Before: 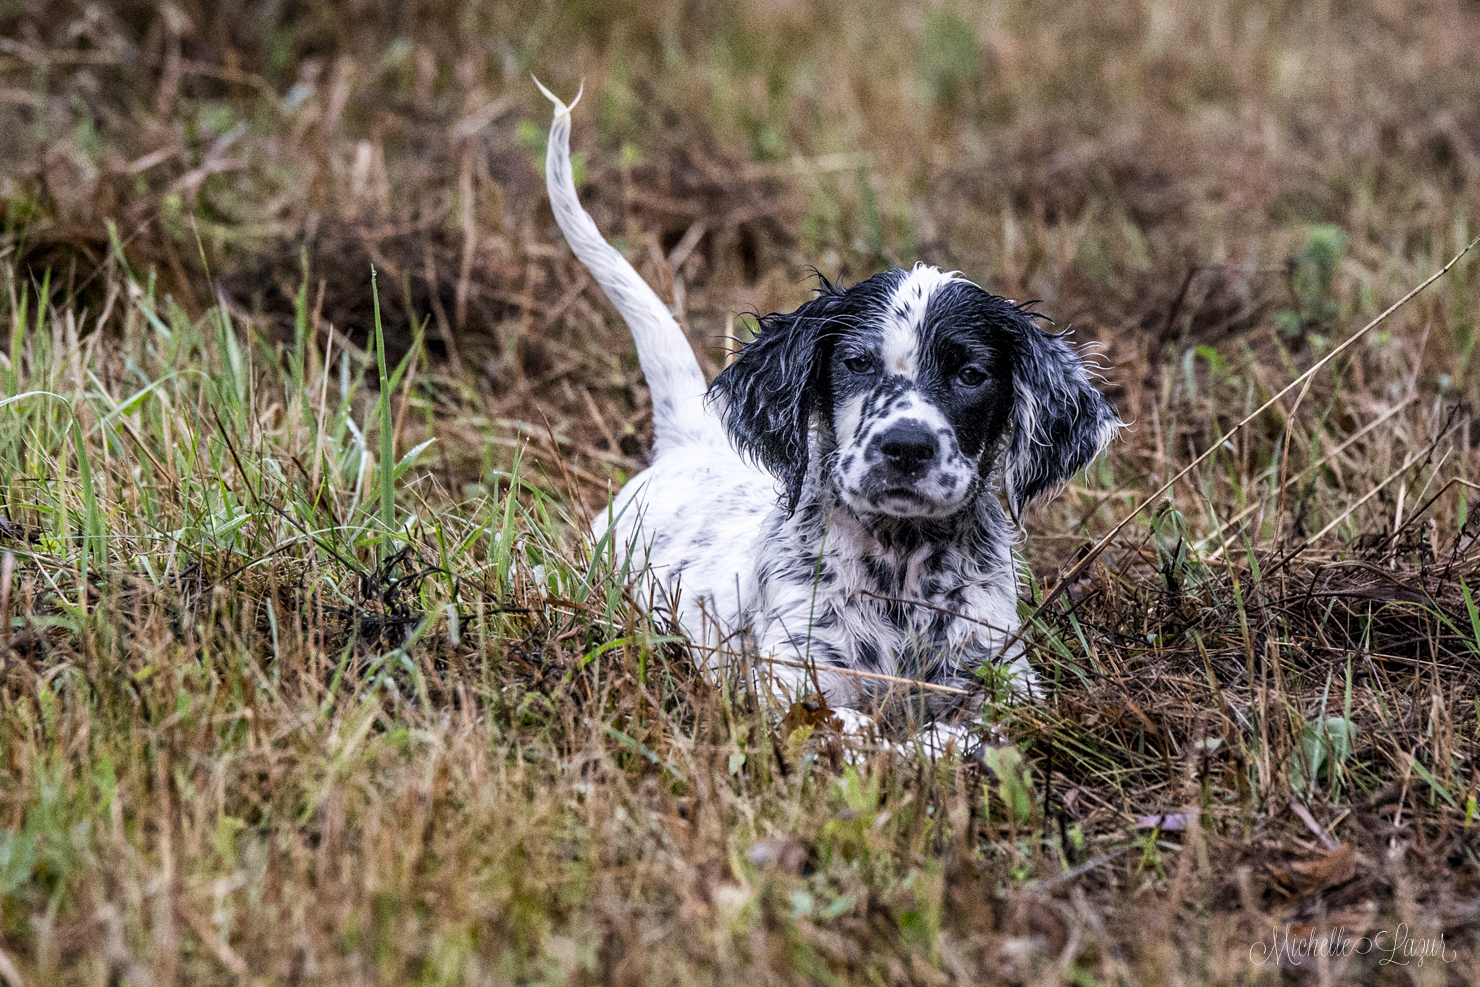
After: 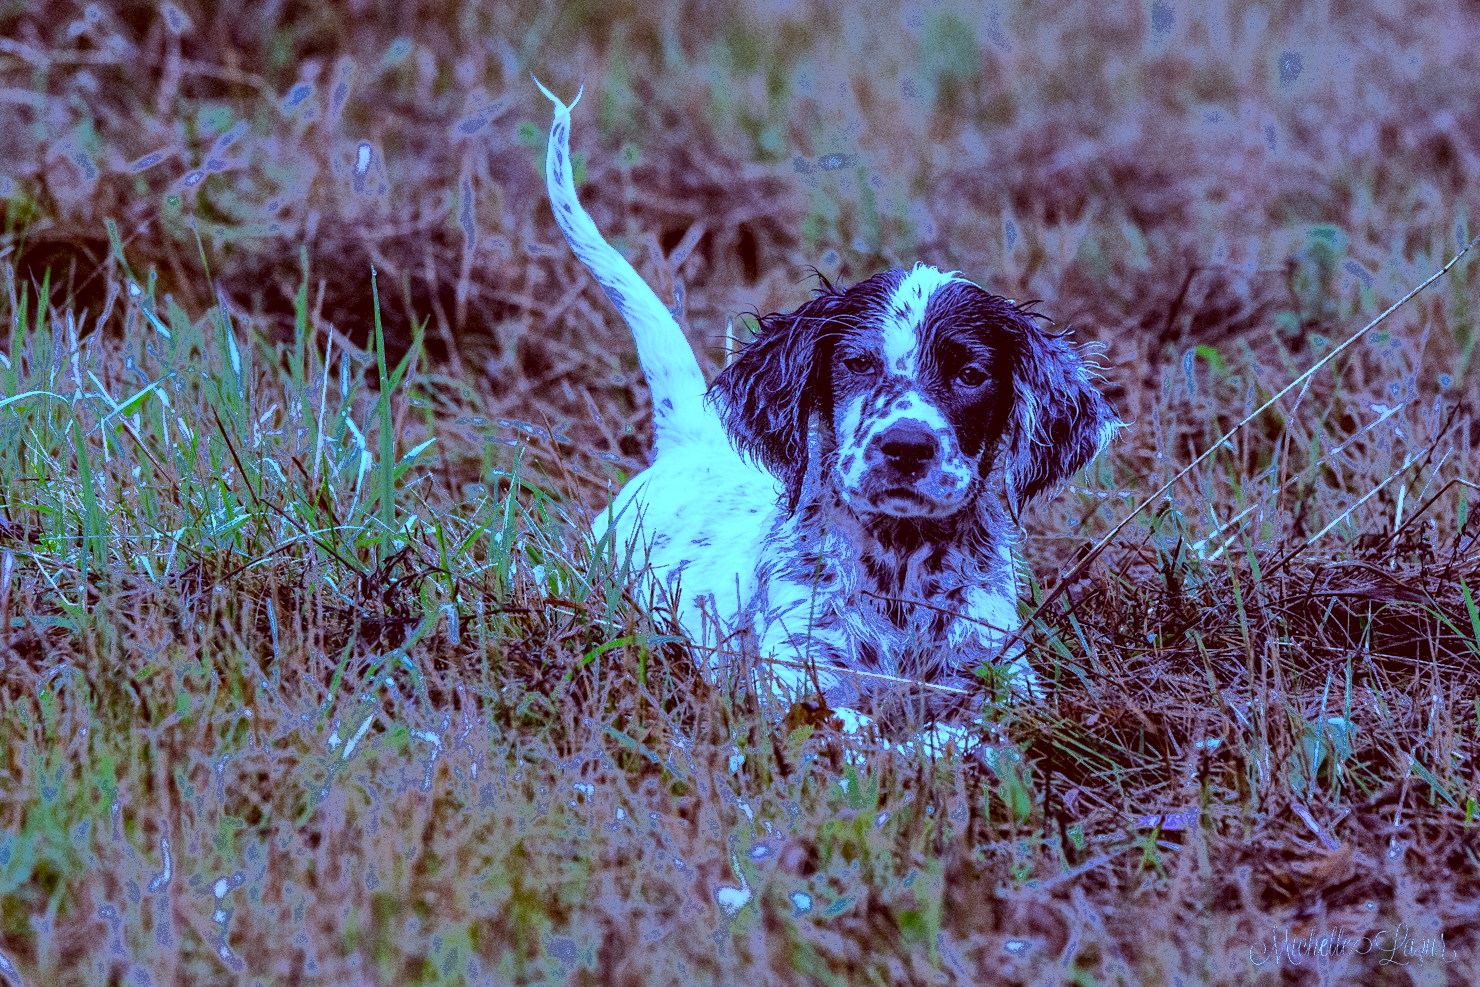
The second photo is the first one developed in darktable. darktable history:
shadows and highlights: highlights color adjustment 0%, low approximation 0.01, soften with gaussian
white balance: red 0.766, blue 1.537
color correction: highlights a* -7.23, highlights b* -0.161, shadows a* 20.08, shadows b* 11.73
fill light: exposure -0.73 EV, center 0.69, width 2.2
